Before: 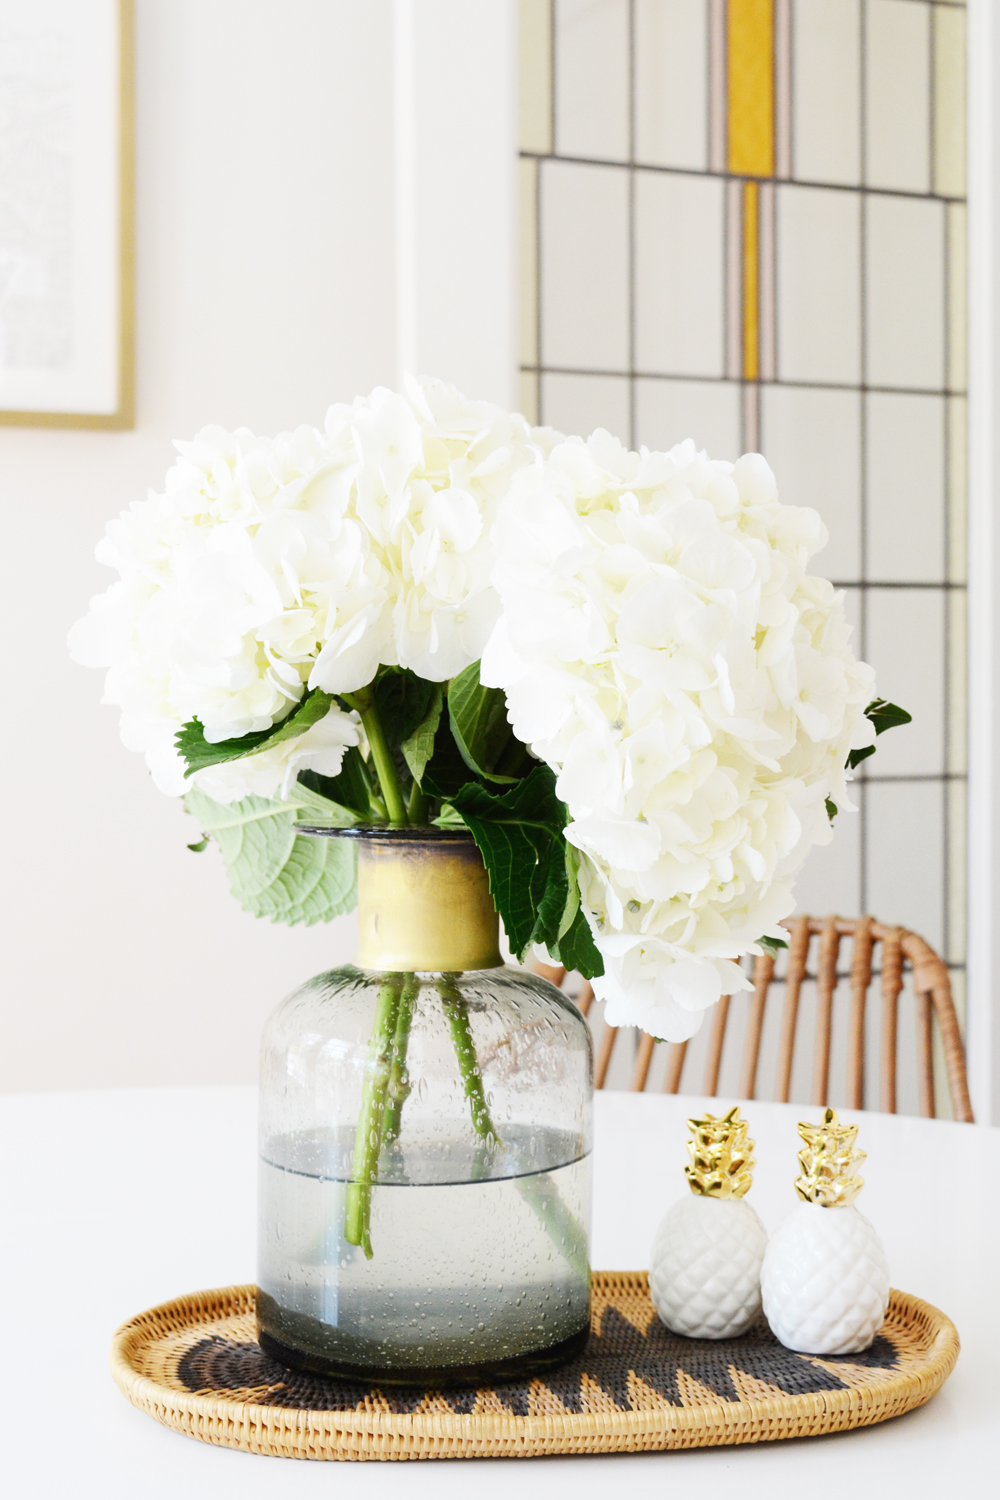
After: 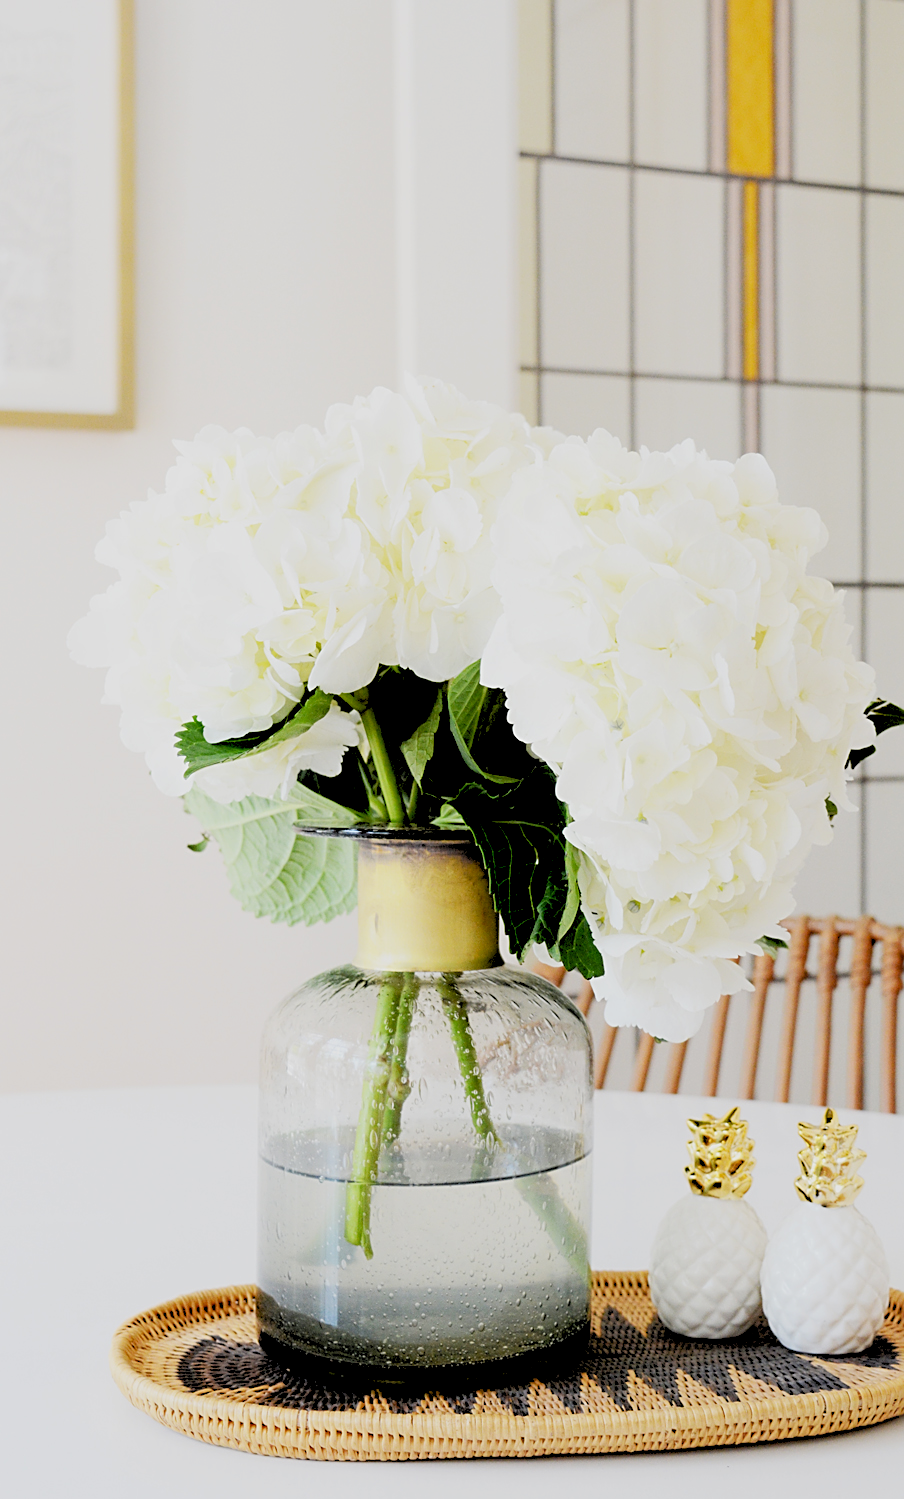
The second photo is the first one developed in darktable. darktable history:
crop: right 9.509%, bottom 0.031%
rgb levels: preserve colors sum RGB, levels [[0.038, 0.433, 0.934], [0, 0.5, 1], [0, 0.5, 1]]
sharpen: on, module defaults
exposure: black level correction 0.009, exposure -0.159 EV, compensate highlight preservation false
